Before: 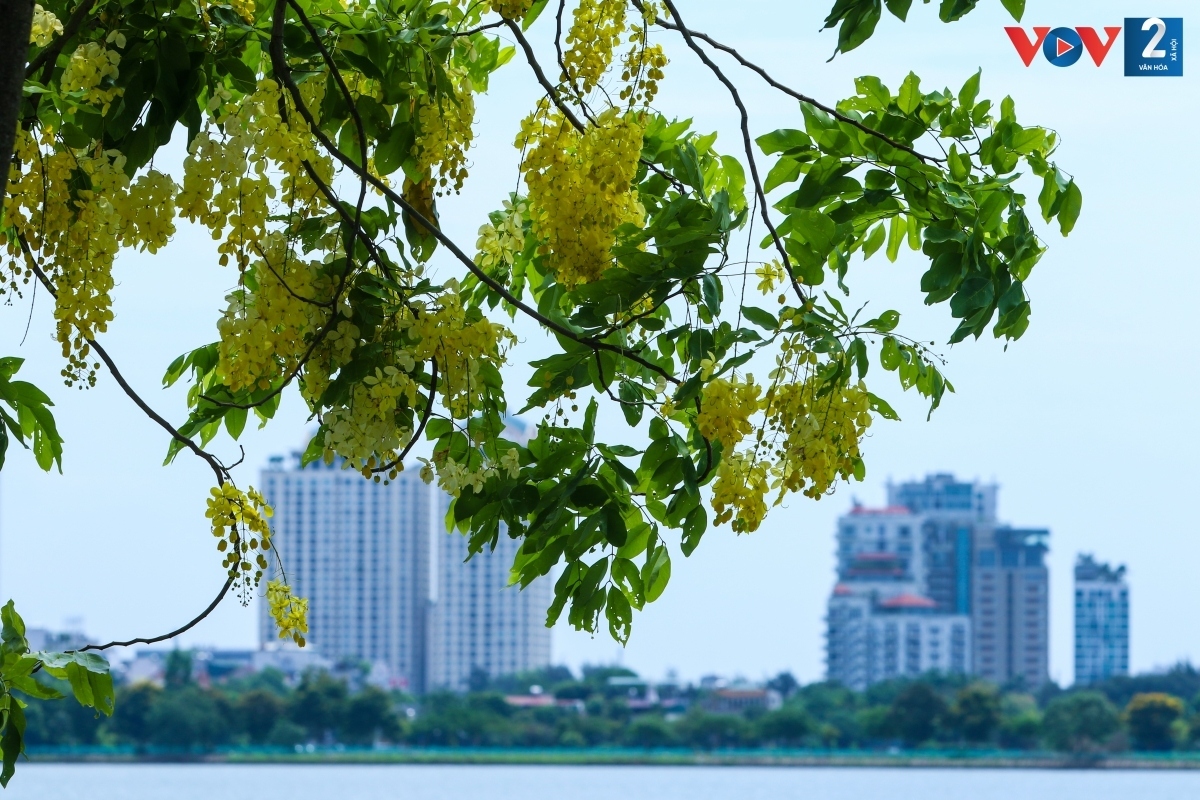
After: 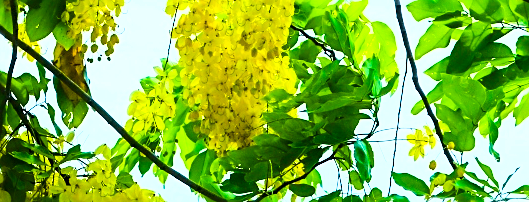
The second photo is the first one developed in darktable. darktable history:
sharpen: on, module defaults
velvia: strength 32.15%, mid-tones bias 0.201
crop: left 29.103%, top 16.845%, right 26.762%, bottom 57.872%
color balance rgb: highlights gain › luminance 6.811%, highlights gain › chroma 0.933%, highlights gain › hue 47.41°, linear chroma grading › global chroma 25.099%, perceptual saturation grading › global saturation 25.673%, perceptual brilliance grading › mid-tones 10.161%, perceptual brilliance grading › shadows 15.7%
base curve: curves: ch0 [(0, 0) (0.018, 0.026) (0.143, 0.37) (0.33, 0.731) (0.458, 0.853) (0.735, 0.965) (0.905, 0.986) (1, 1)]
